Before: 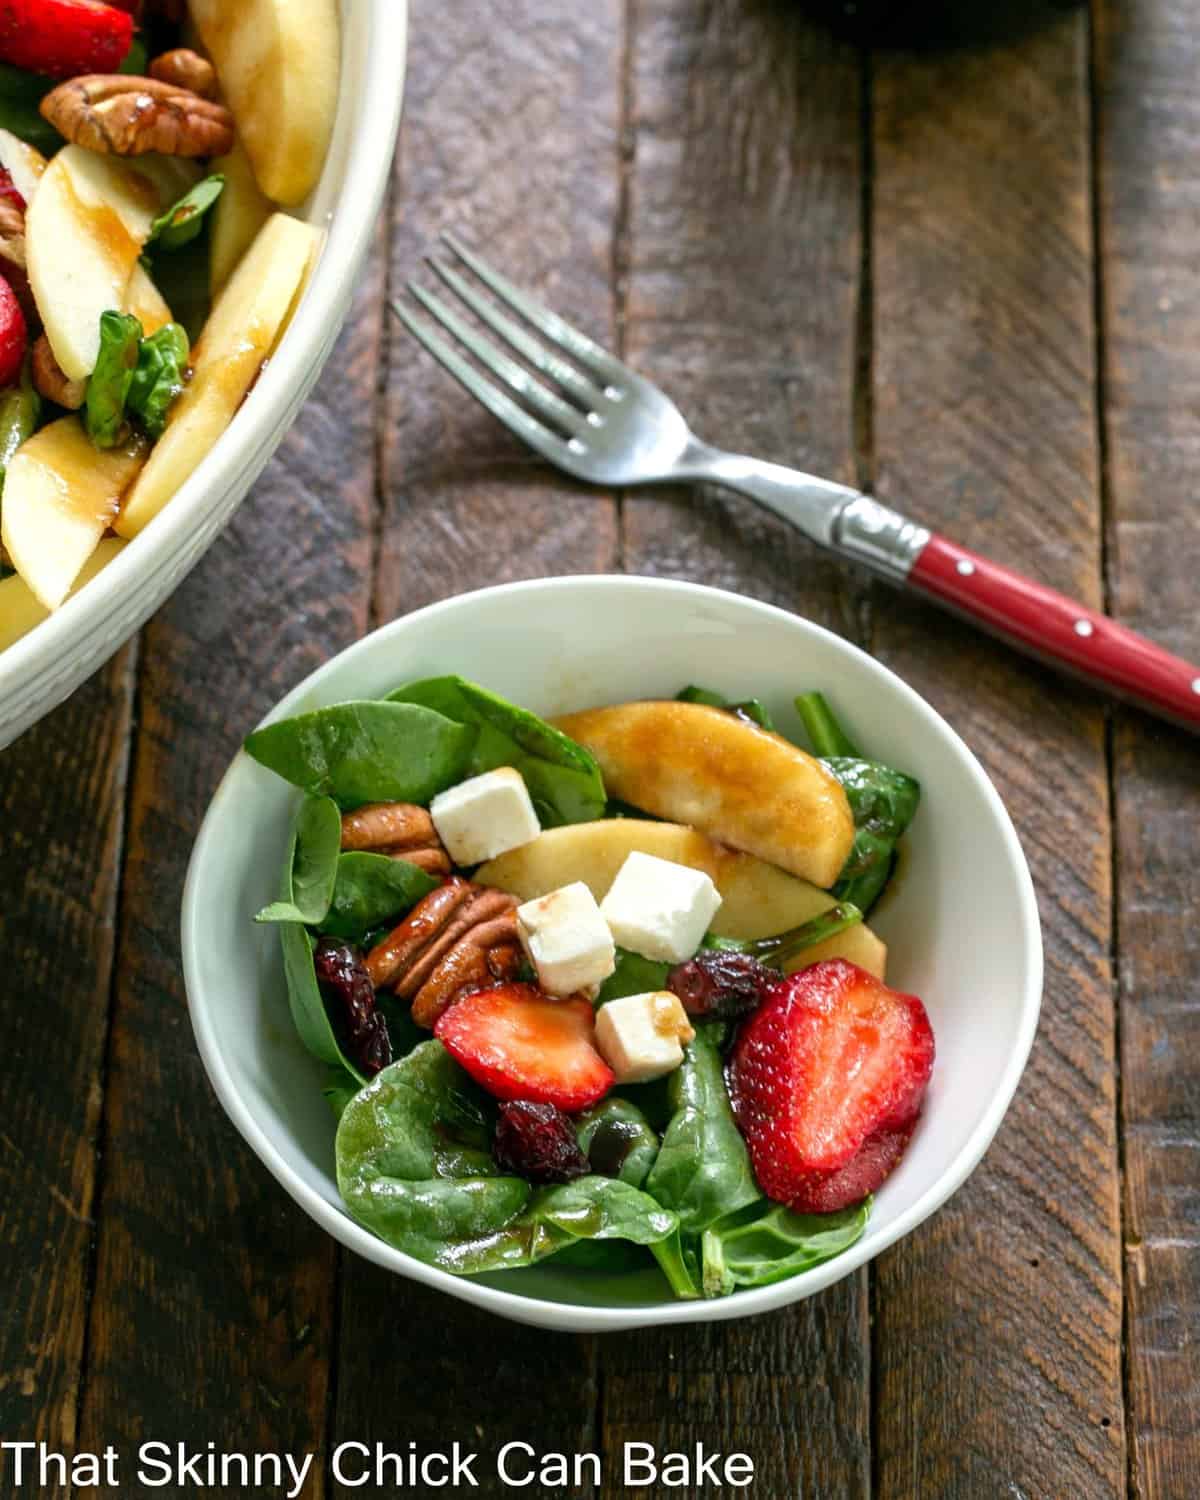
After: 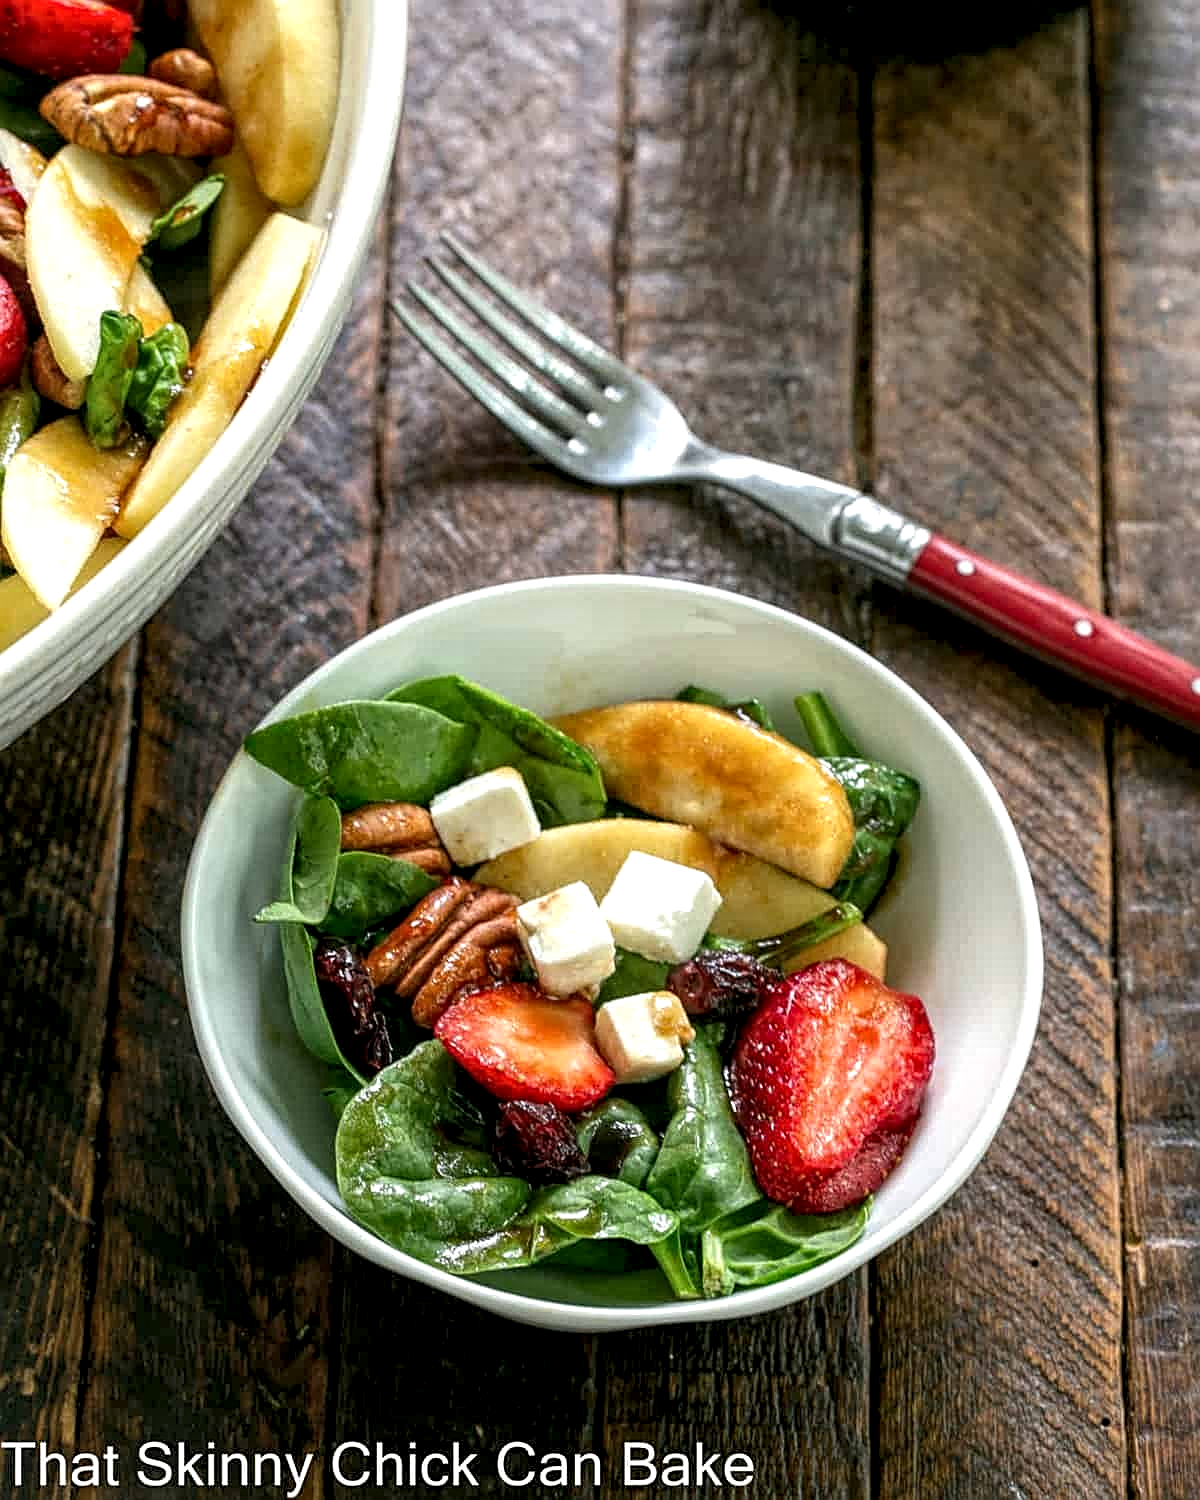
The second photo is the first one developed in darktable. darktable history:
sharpen: on, module defaults
local contrast: highlights 100%, shadows 100%, detail 200%, midtone range 0.2
